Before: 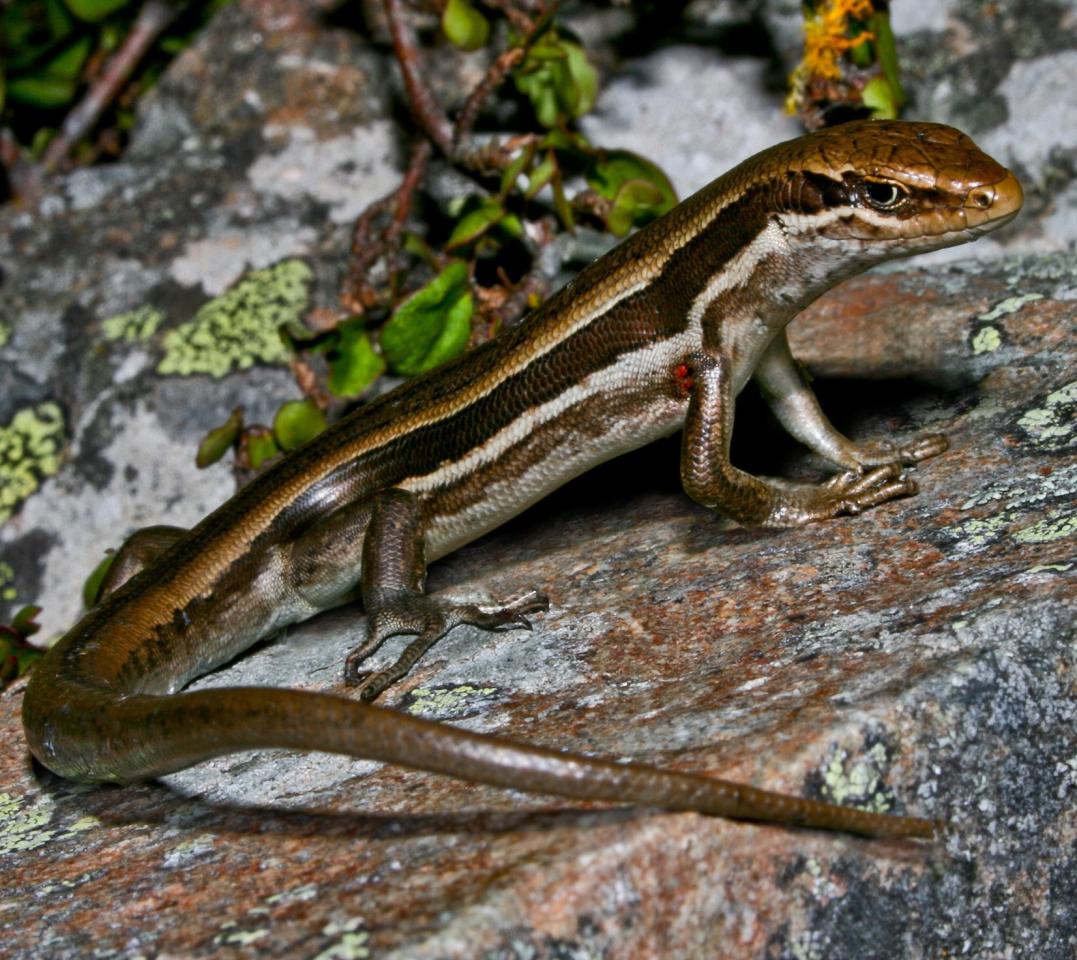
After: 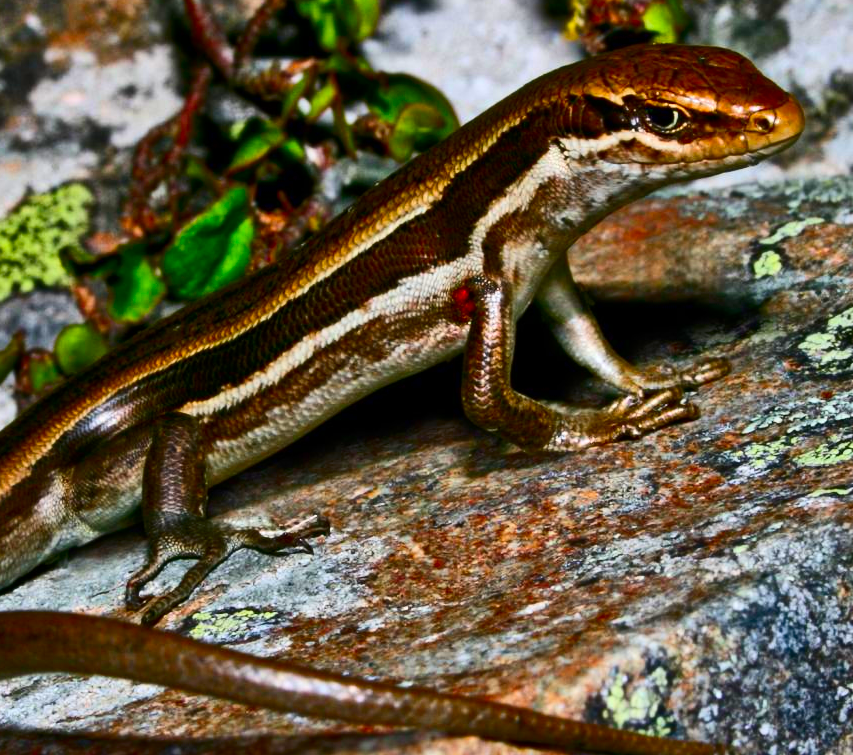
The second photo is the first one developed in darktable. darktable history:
contrast brightness saturation: contrast 0.269, brightness 0.022, saturation 0.875
crop and rotate: left 20.402%, top 7.92%, right 0.325%, bottom 13.419%
